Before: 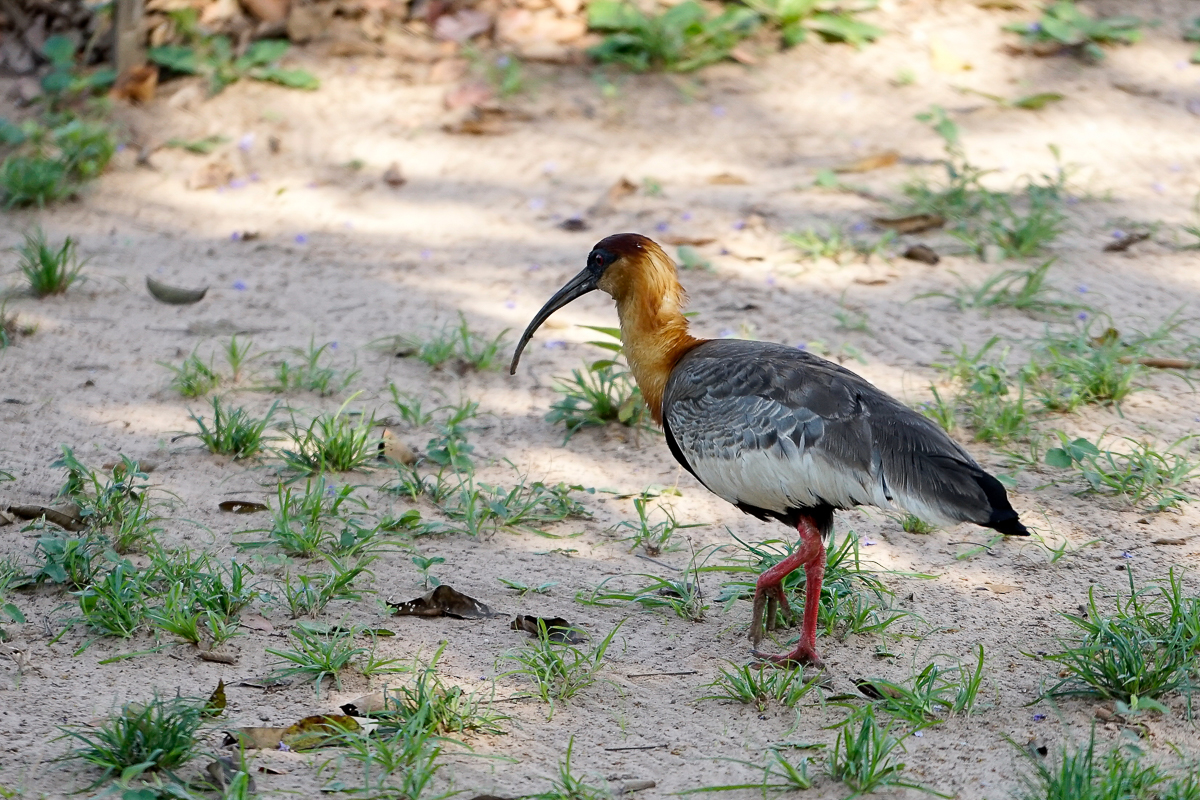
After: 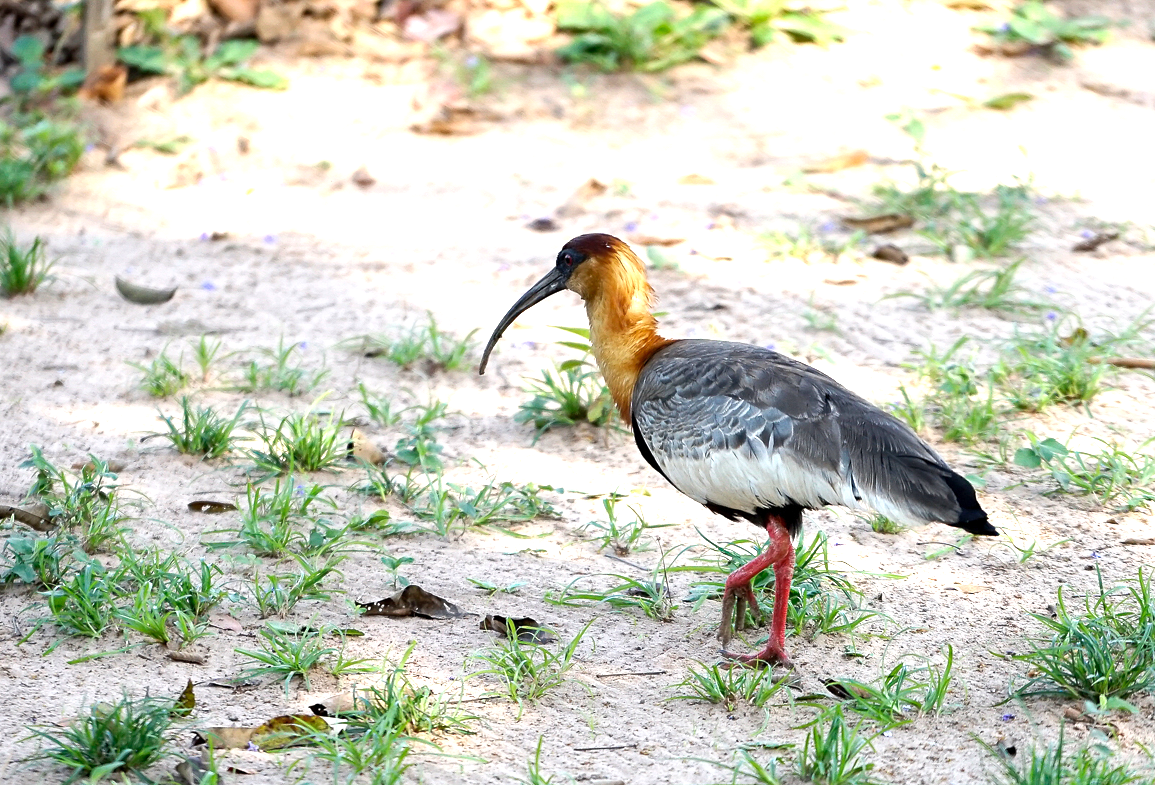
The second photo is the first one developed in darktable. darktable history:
crop and rotate: left 2.618%, right 1.12%, bottom 1.806%
exposure: exposure 1.001 EV, compensate highlight preservation false
